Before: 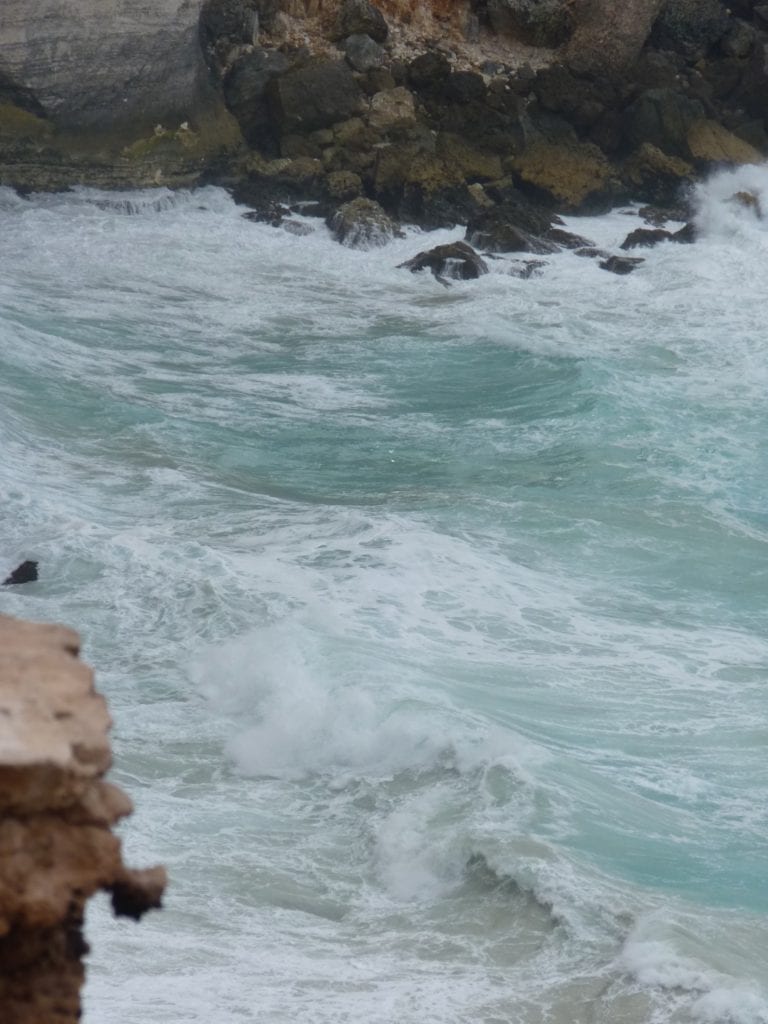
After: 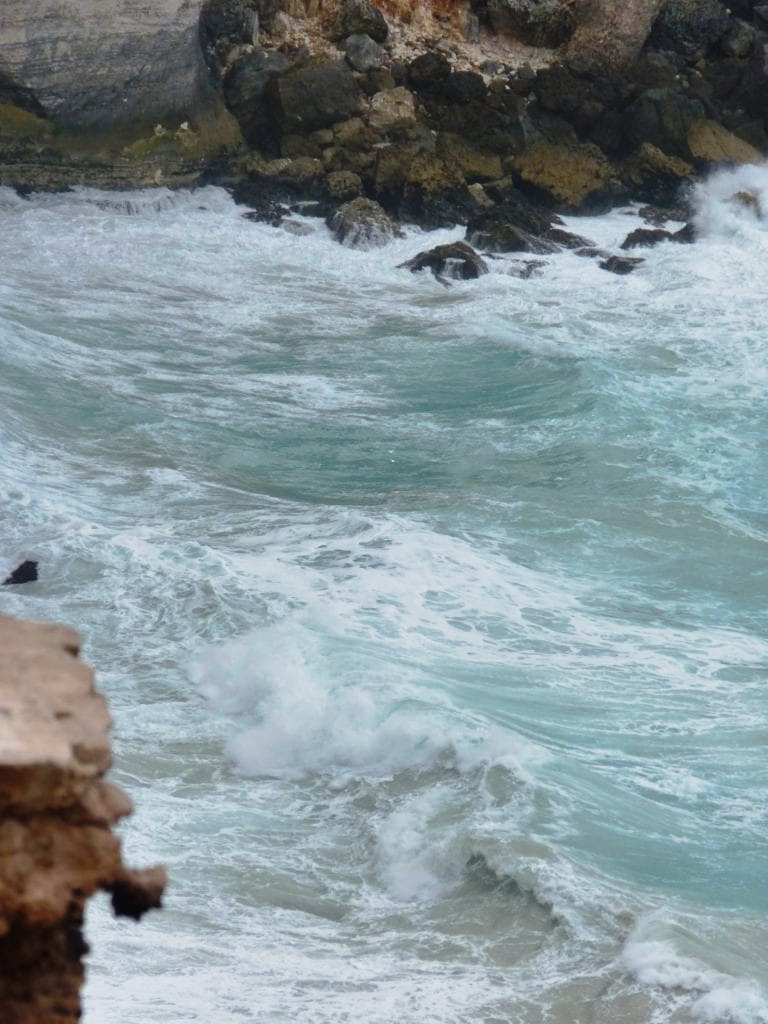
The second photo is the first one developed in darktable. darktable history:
tone curve: curves: ch0 [(0, 0) (0.105, 0.068) (0.195, 0.162) (0.283, 0.283) (0.384, 0.404) (0.485, 0.531) (0.638, 0.681) (0.795, 0.879) (1, 0.977)]; ch1 [(0, 0) (0.161, 0.092) (0.35, 0.33) (0.379, 0.401) (0.456, 0.469) (0.504, 0.5) (0.512, 0.514) (0.58, 0.597) (0.635, 0.646) (1, 1)]; ch2 [(0, 0) (0.371, 0.362) (0.437, 0.437) (0.5, 0.5) (0.53, 0.523) (0.56, 0.58) (0.622, 0.606) (1, 1)], preserve colors none
shadows and highlights: shadows 47.53, highlights -41.85, highlights color adjustment 56.49%, soften with gaussian
